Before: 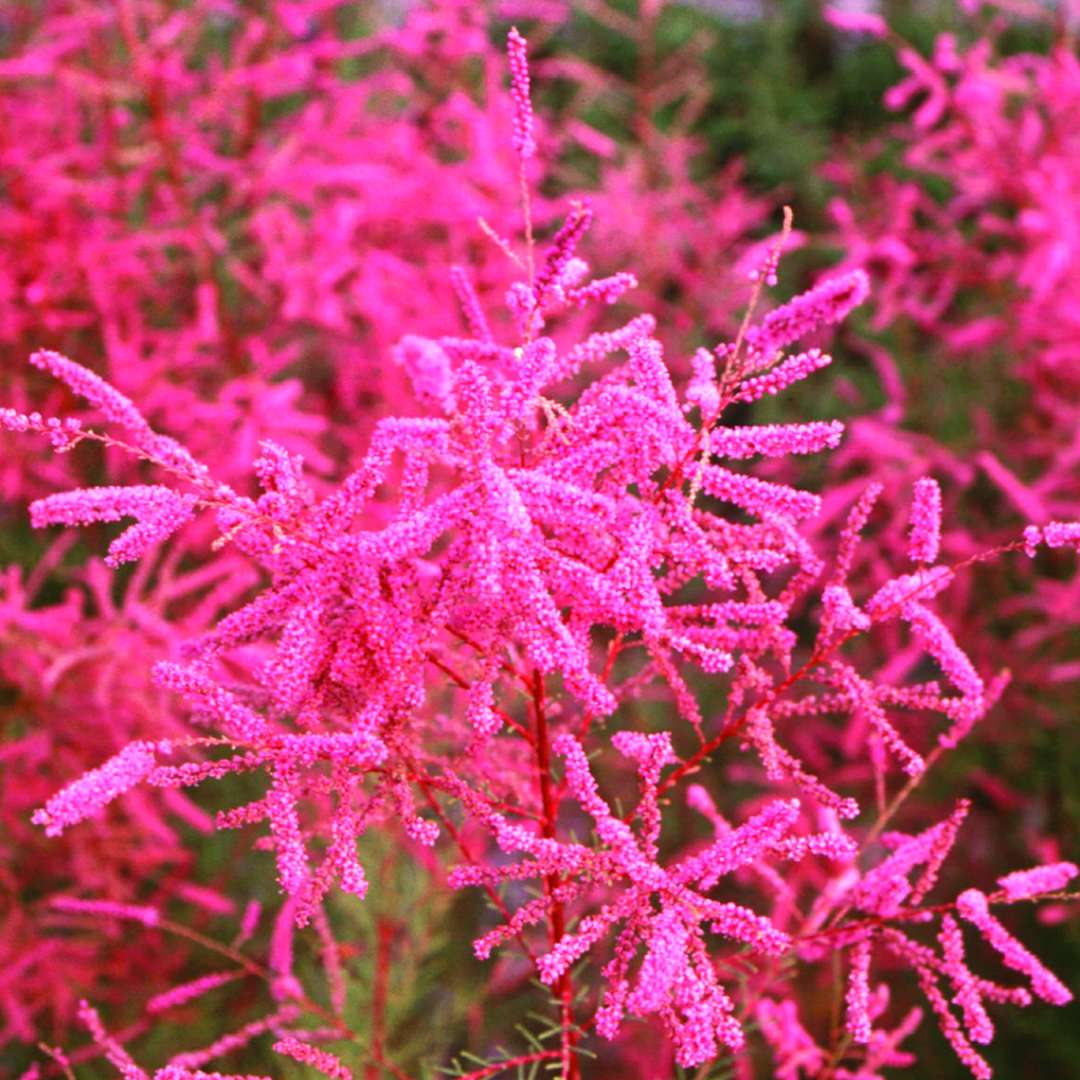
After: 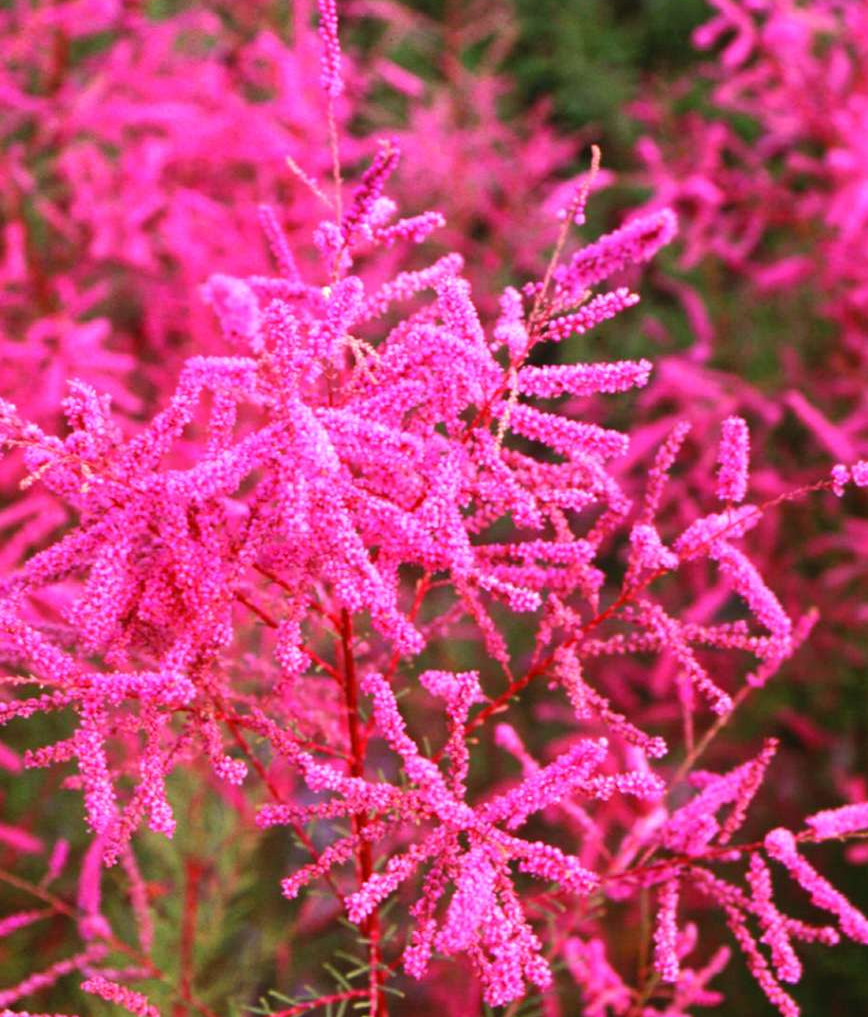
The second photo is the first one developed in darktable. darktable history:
crop and rotate: left 17.915%, top 5.814%, right 1.677%
